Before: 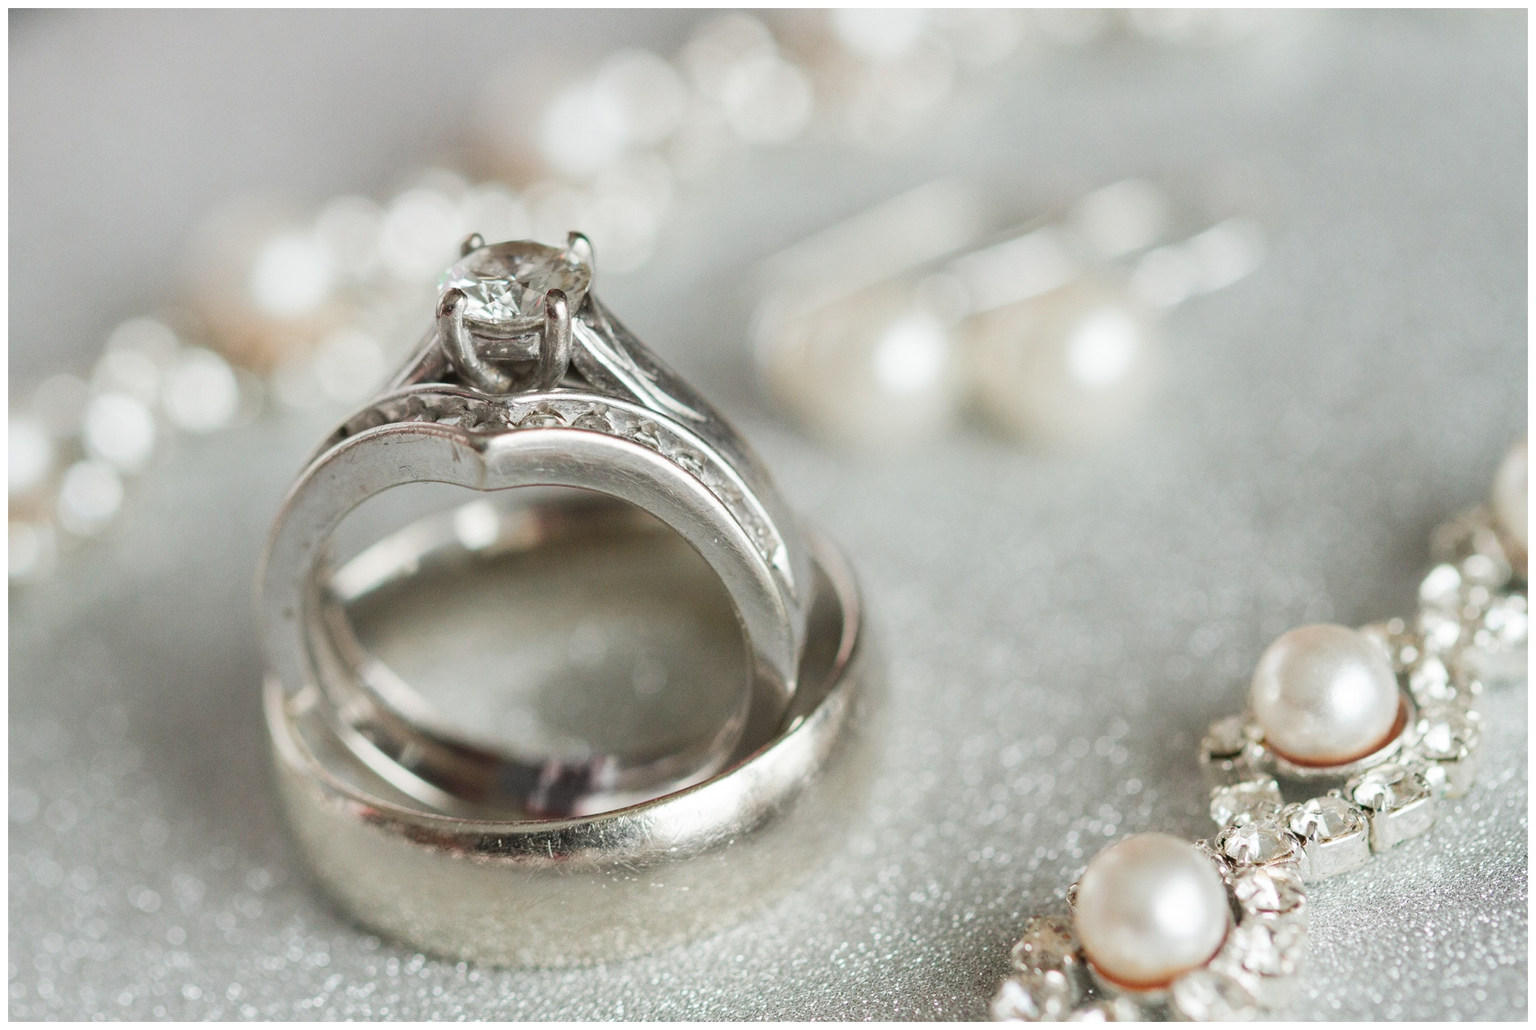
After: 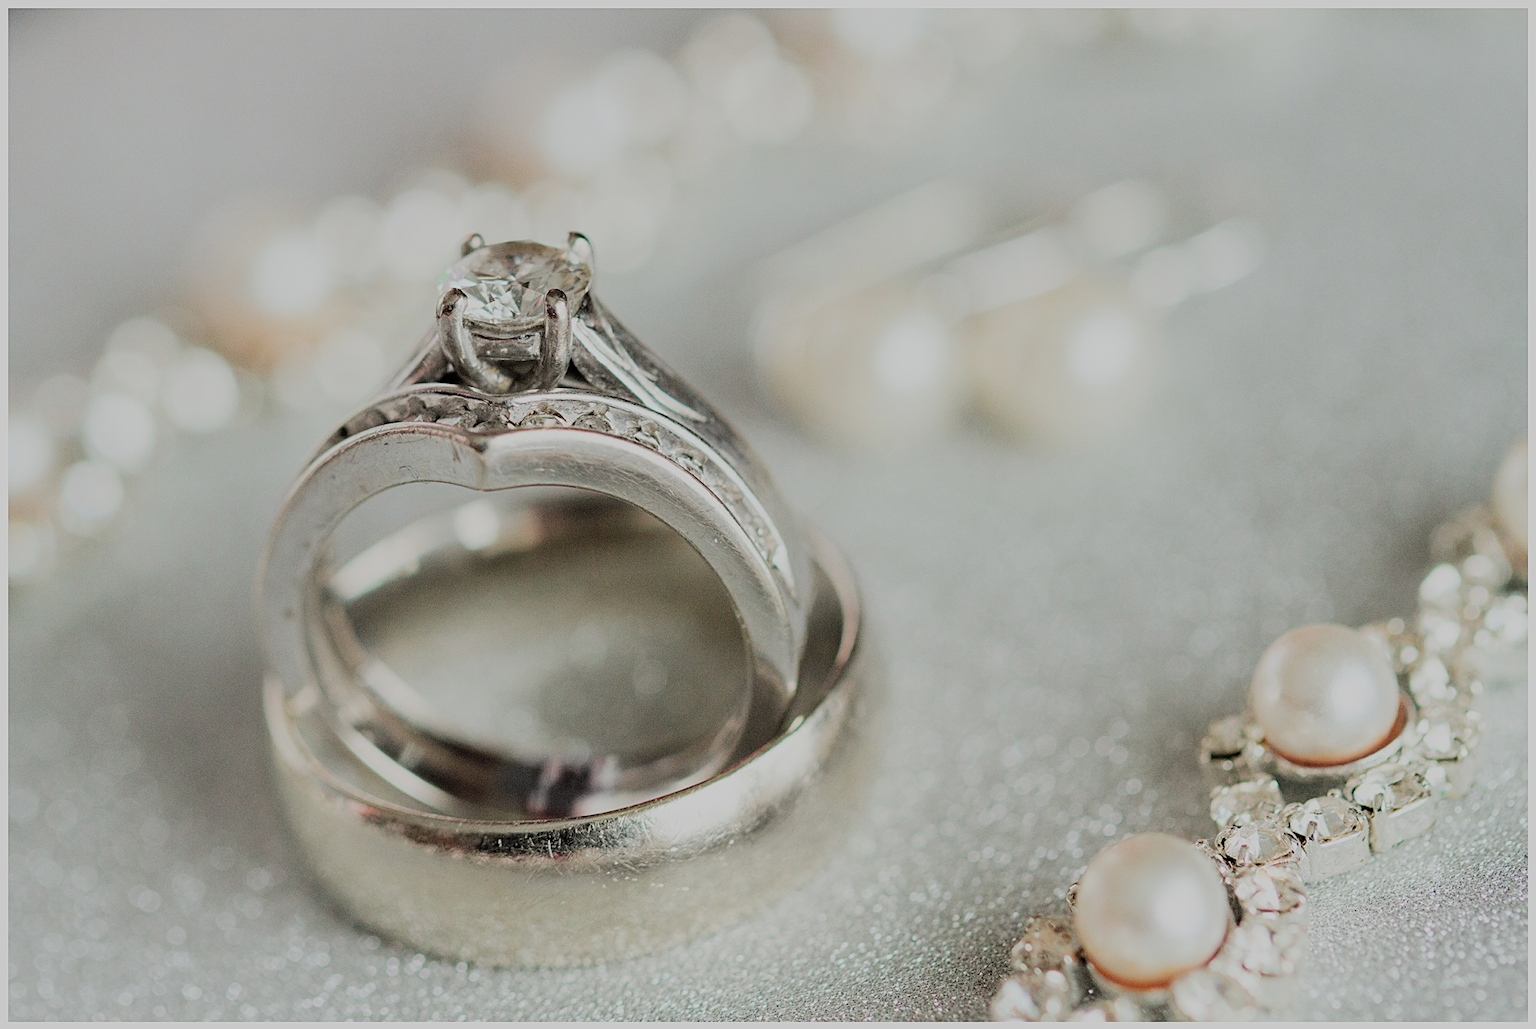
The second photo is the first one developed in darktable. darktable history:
sharpen: on, module defaults
filmic rgb: black relative exposure -6.15 EV, white relative exposure 6.96 EV, hardness 2.23, color science v6 (2022)
